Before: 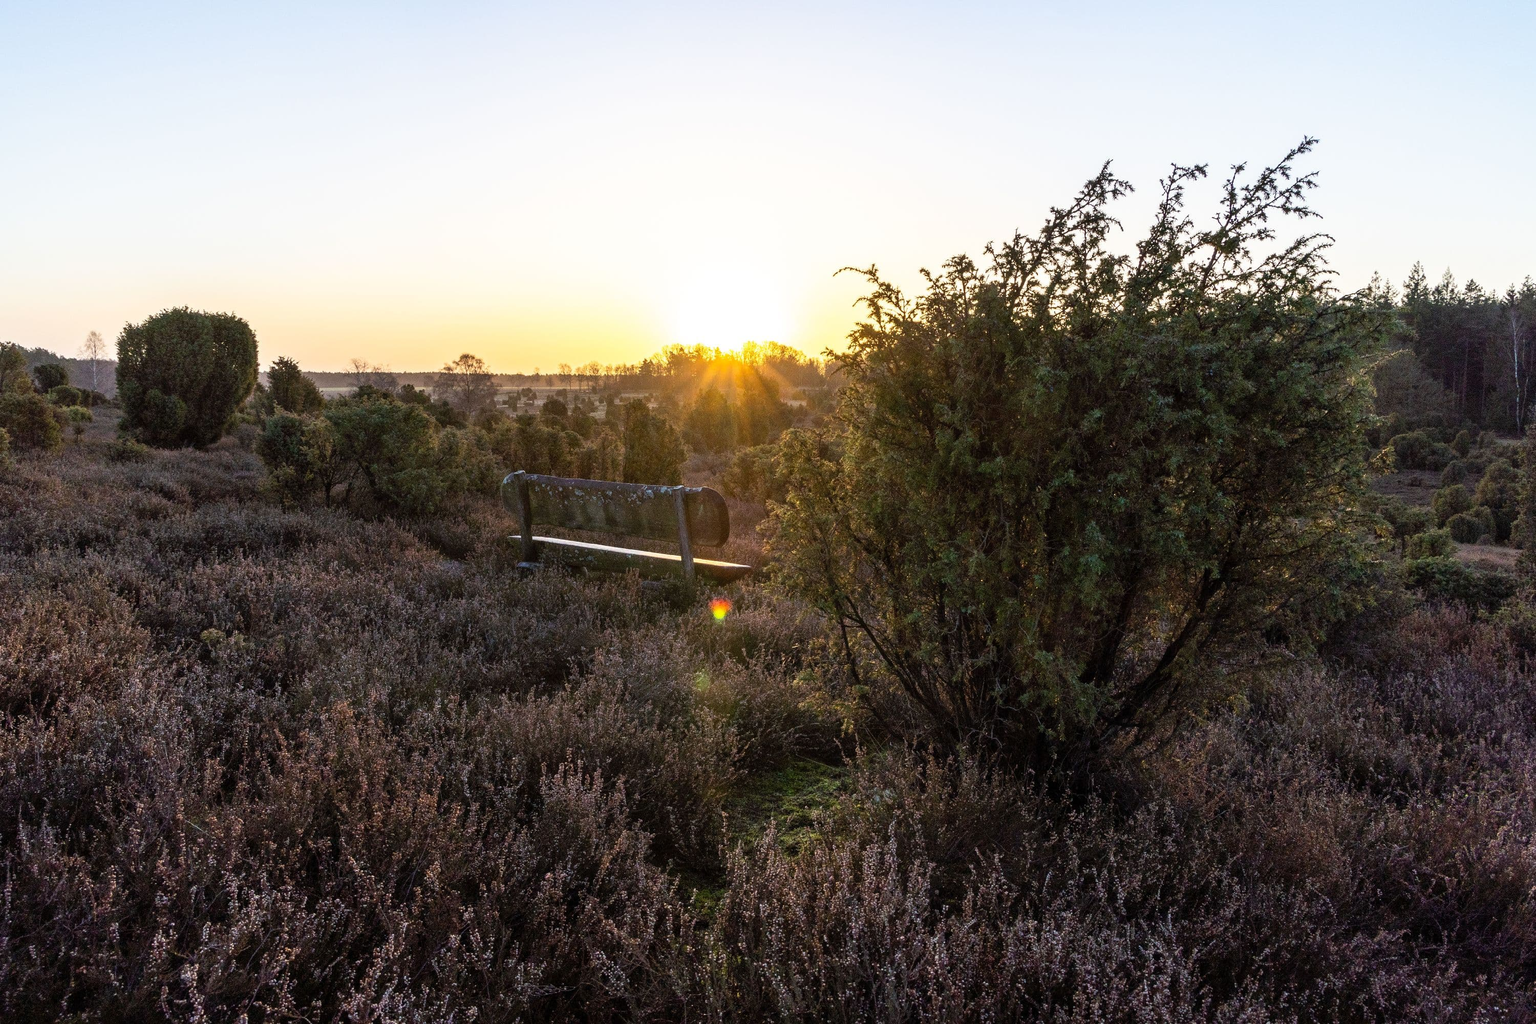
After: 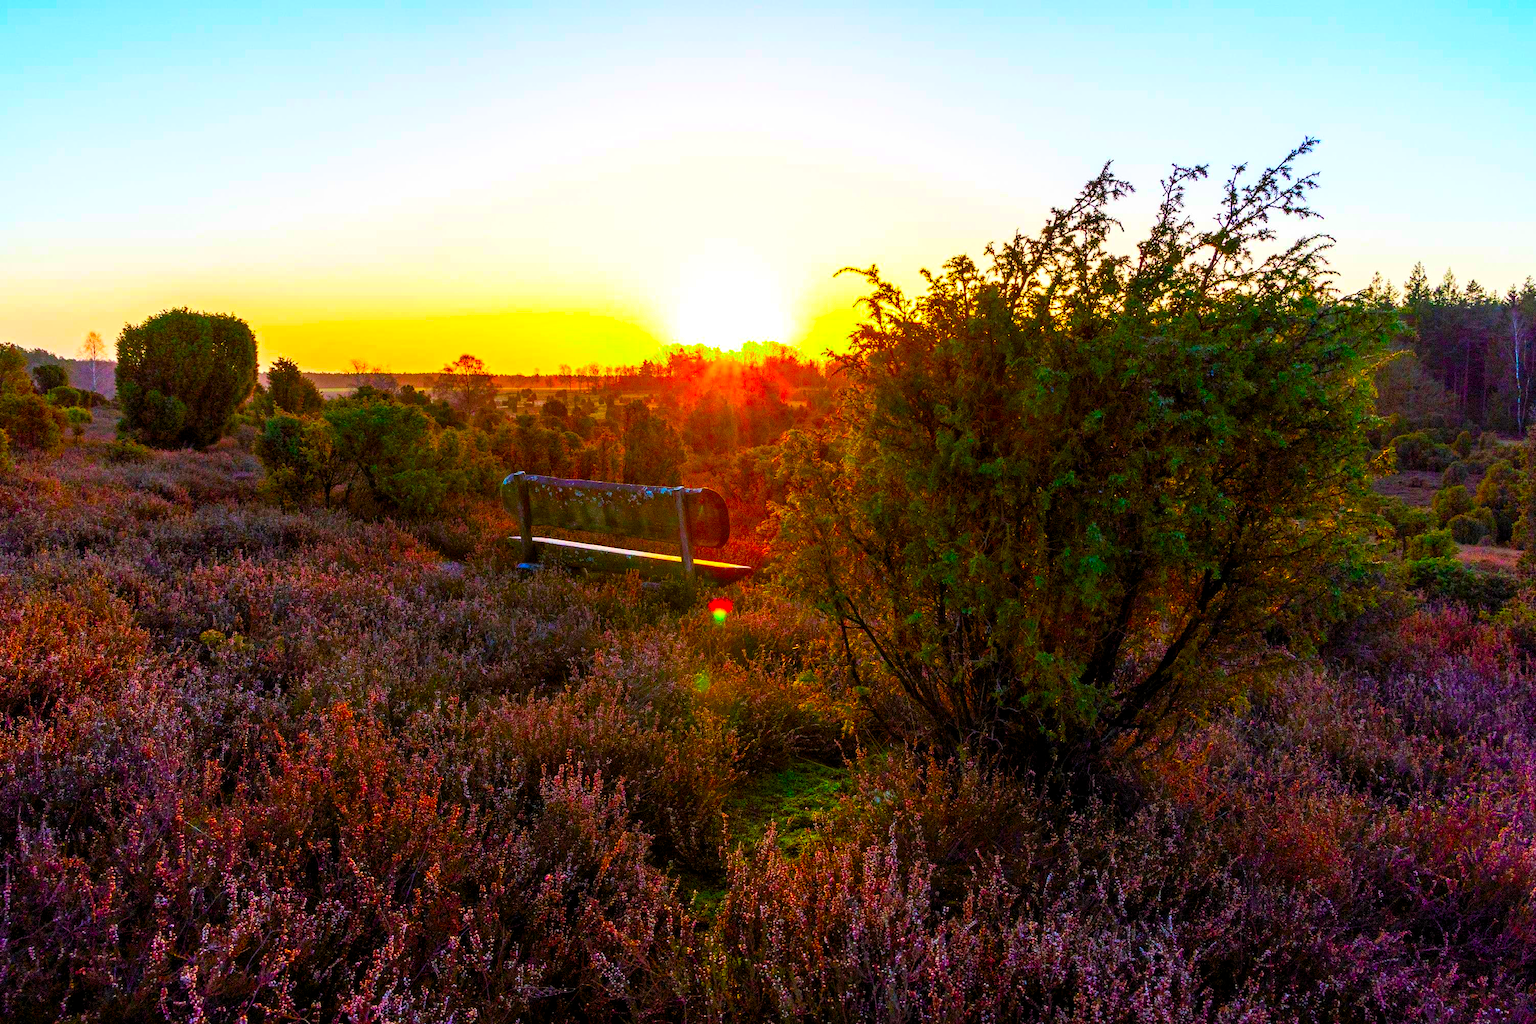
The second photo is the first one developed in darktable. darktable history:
color correction: saturation 3
color balance rgb: linear chroma grading › global chroma 15%, perceptual saturation grading › global saturation 30%
levels: levels [0.026, 0.507, 0.987]
crop and rotate: left 0.126%
